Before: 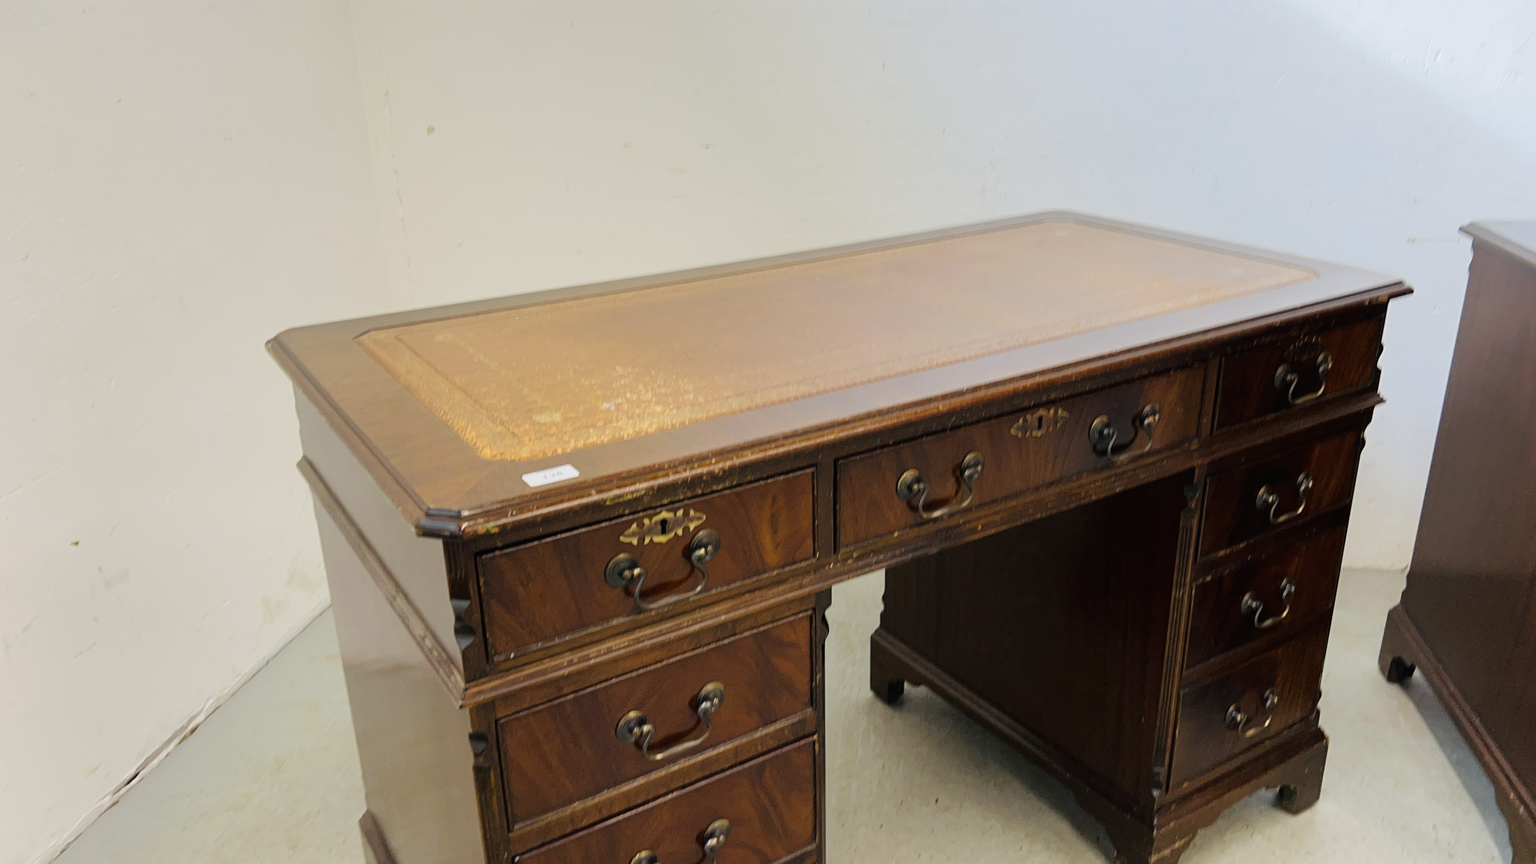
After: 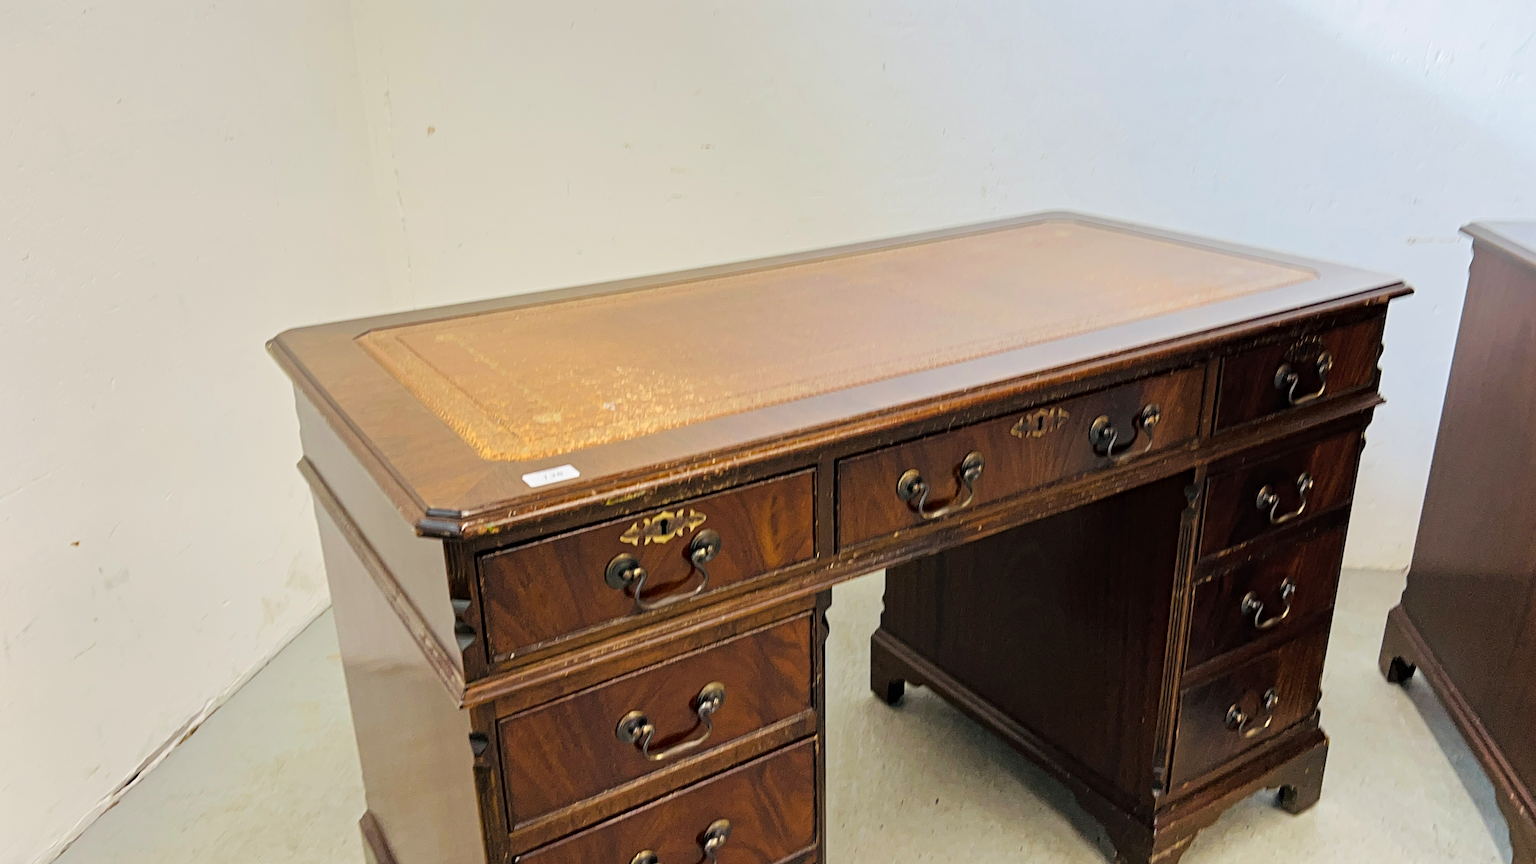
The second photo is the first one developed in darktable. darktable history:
contrast equalizer: octaves 7, y [[0.502, 0.517, 0.543, 0.576, 0.611, 0.631], [0.5 ×6], [0.5 ×6], [0 ×6], [0 ×6]]
contrast brightness saturation: contrast 0.052, brightness 0.063, saturation 0.013
